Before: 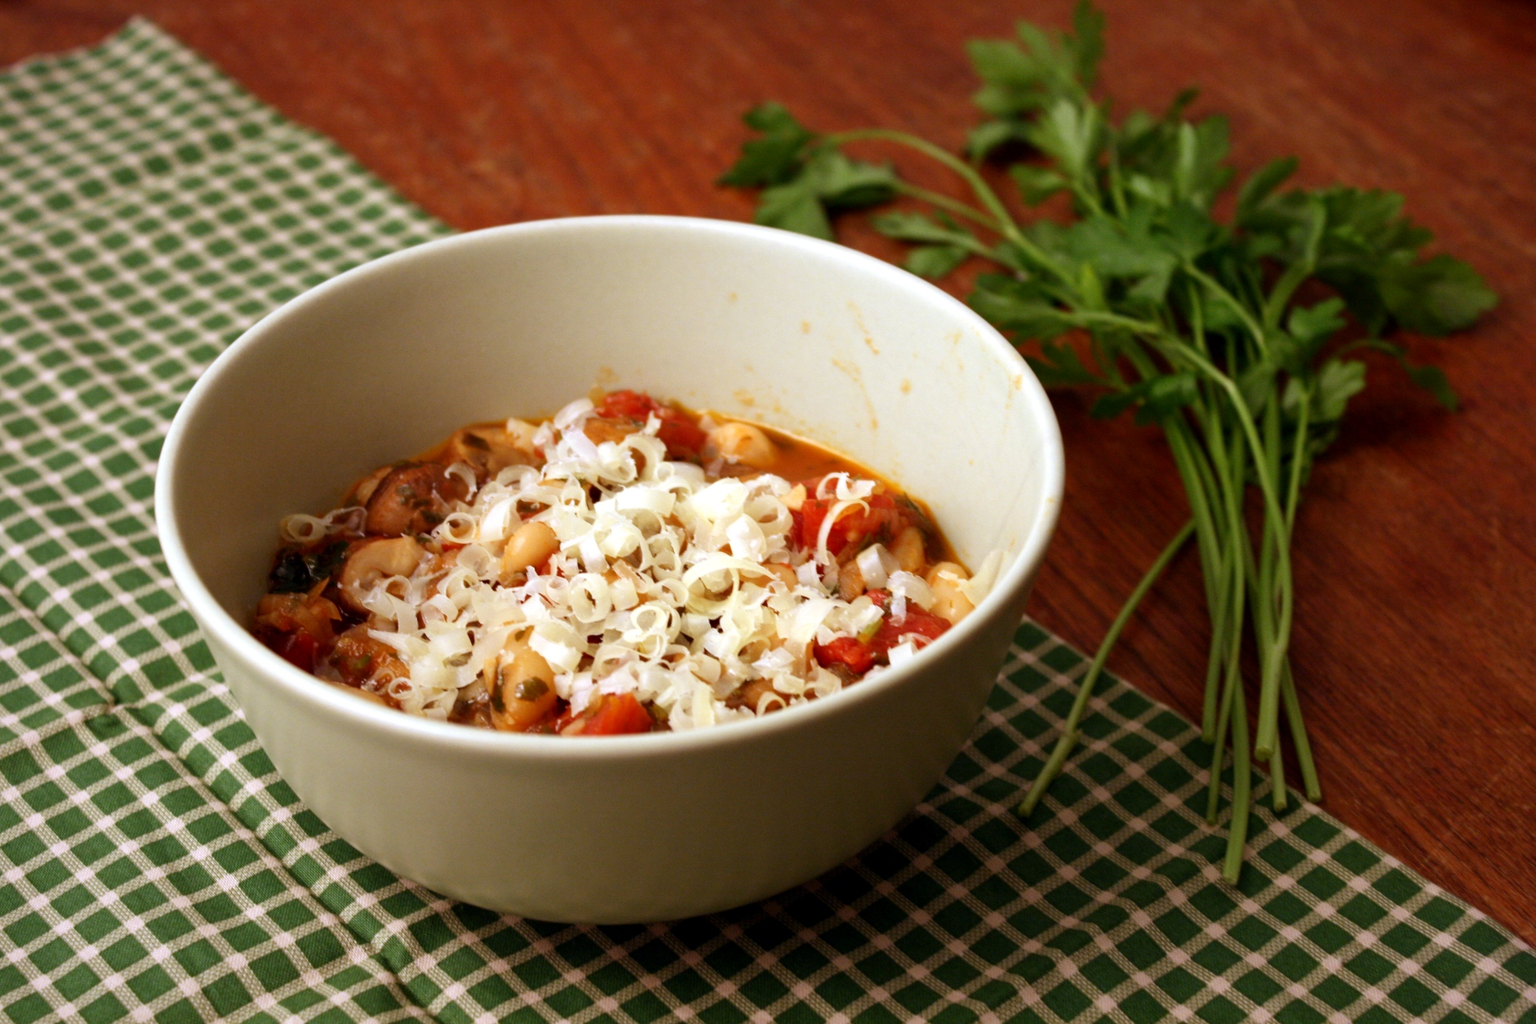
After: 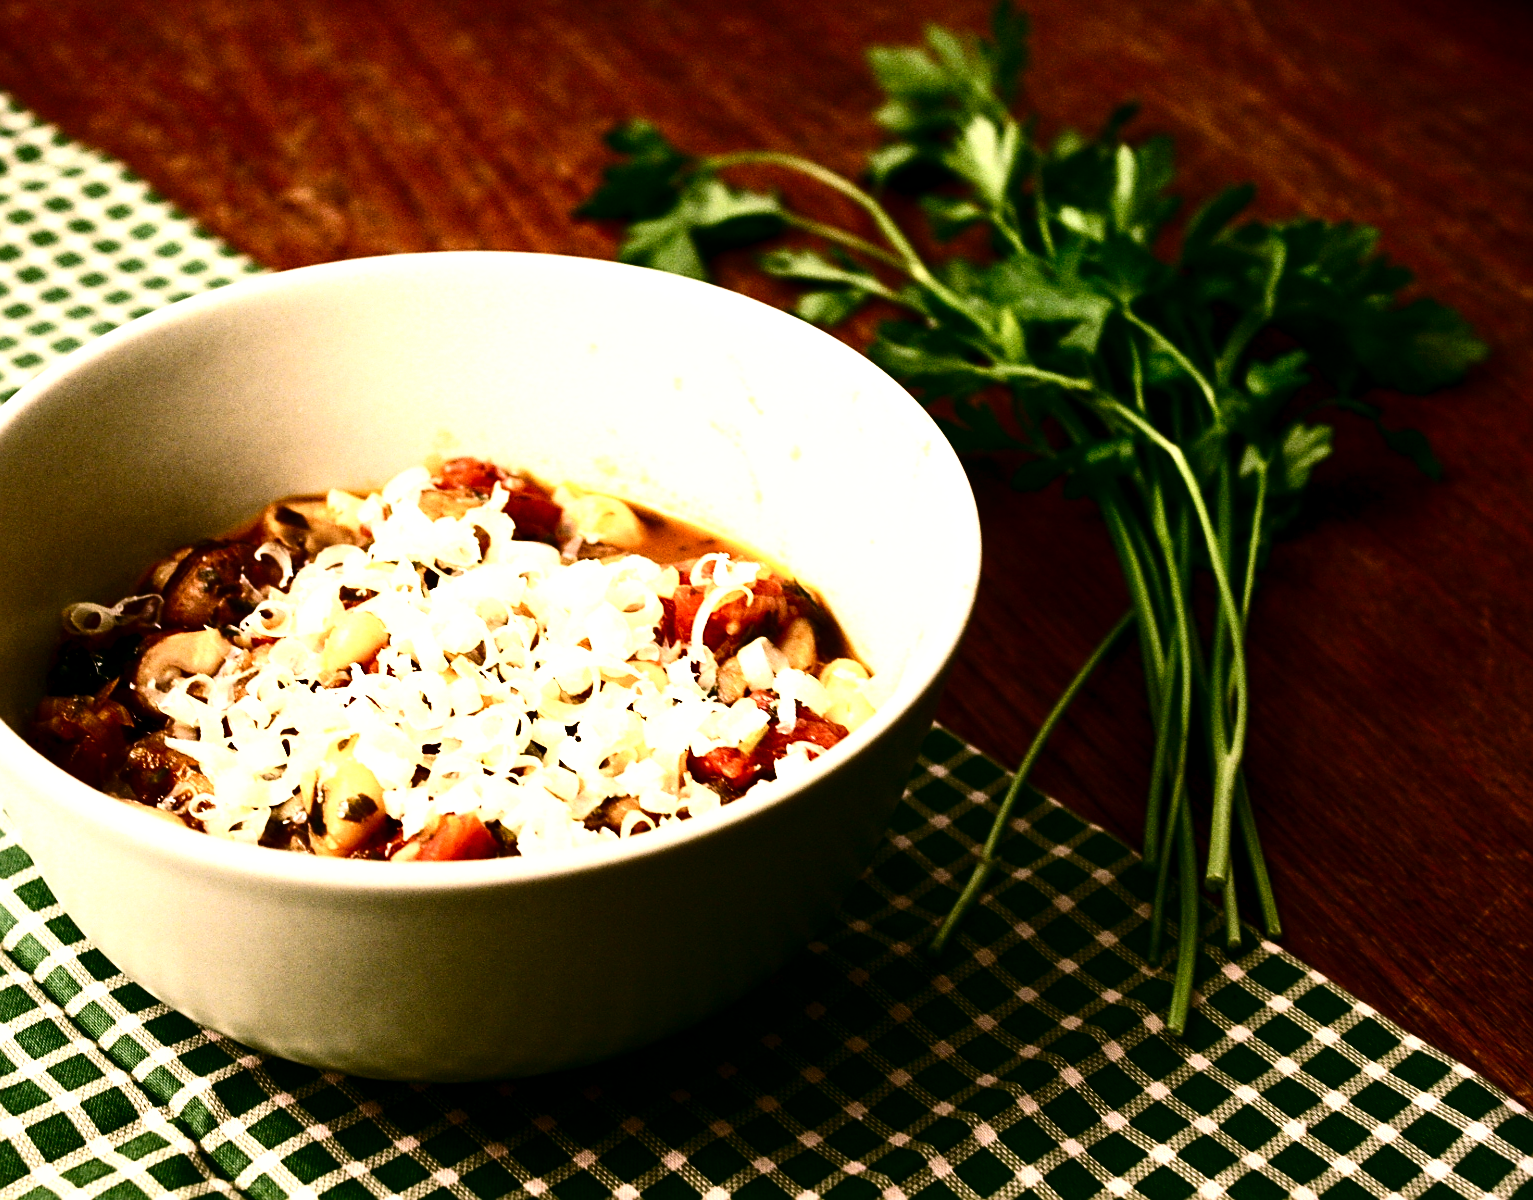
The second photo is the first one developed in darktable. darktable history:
crop and rotate: left 14.818%
exposure: black level correction 0, exposure 0.498 EV, compensate highlight preservation false
tone curve: curves: ch0 [(0, 0) (0.003, 0.002) (0.011, 0.006) (0.025, 0.014) (0.044, 0.025) (0.069, 0.039) (0.1, 0.056) (0.136, 0.086) (0.177, 0.129) (0.224, 0.183) (0.277, 0.247) (0.335, 0.318) (0.399, 0.395) (0.468, 0.48) (0.543, 0.571) (0.623, 0.668) (0.709, 0.773) (0.801, 0.873) (0.898, 0.978) (1, 1)], preserve colors none
local contrast: highlights 106%, shadows 100%, detail 119%, midtone range 0.2
contrast brightness saturation: contrast 0.512, saturation -0.089
color correction: highlights a* 4.16, highlights b* 4.96, shadows a* -7.08, shadows b* 5.03
sharpen: on, module defaults
